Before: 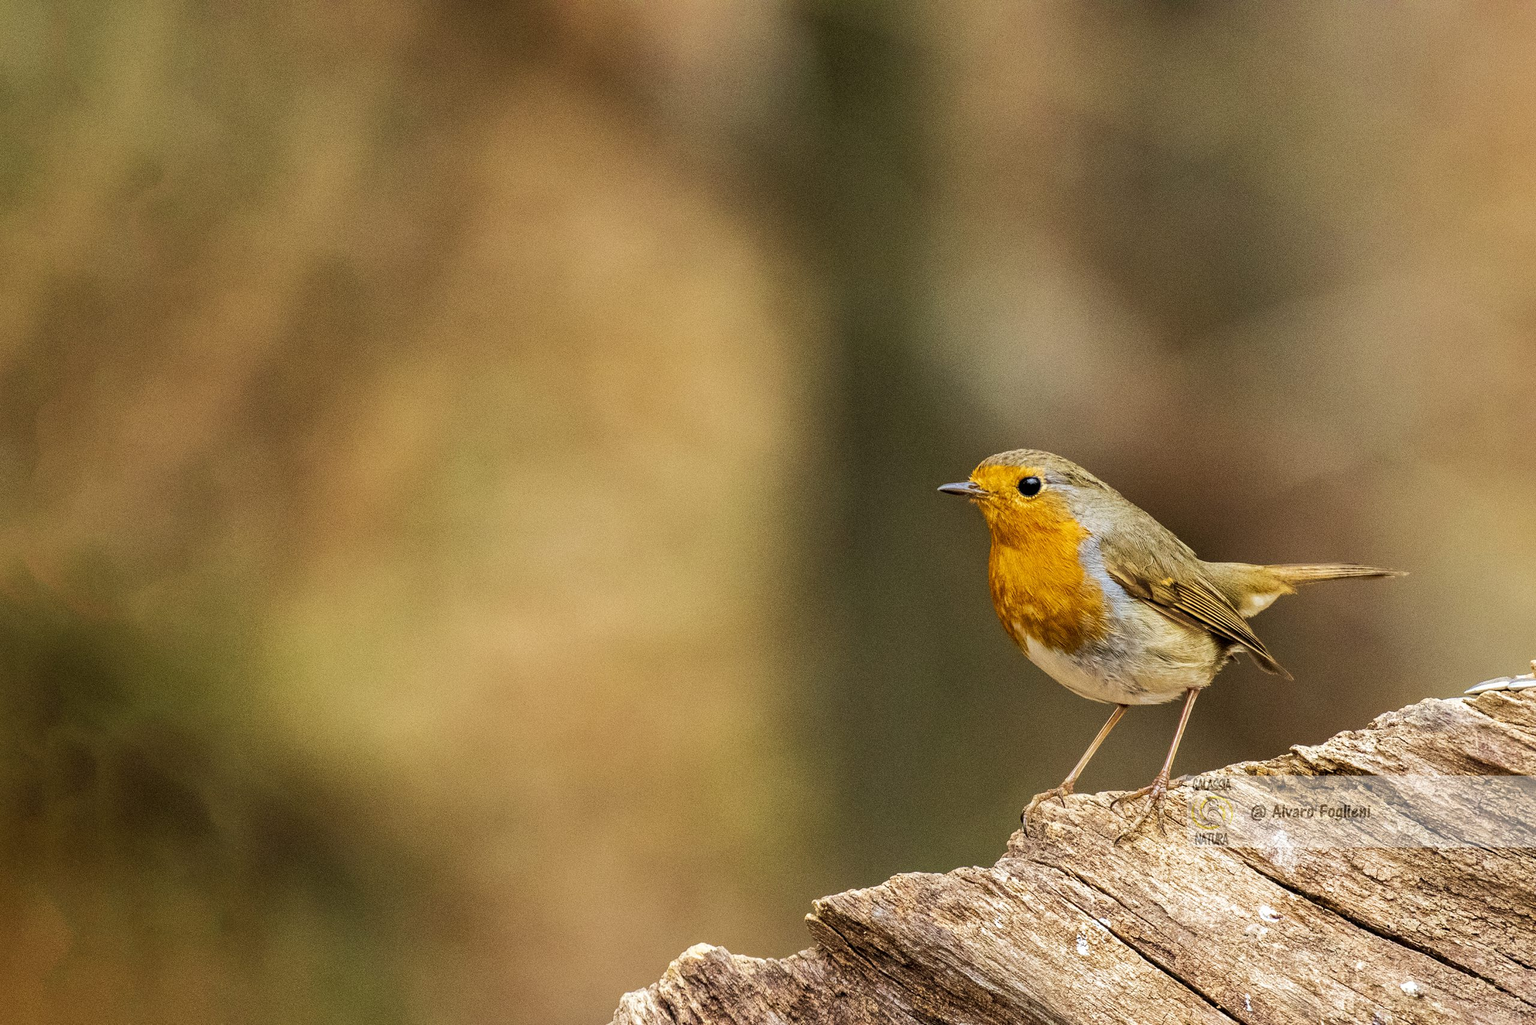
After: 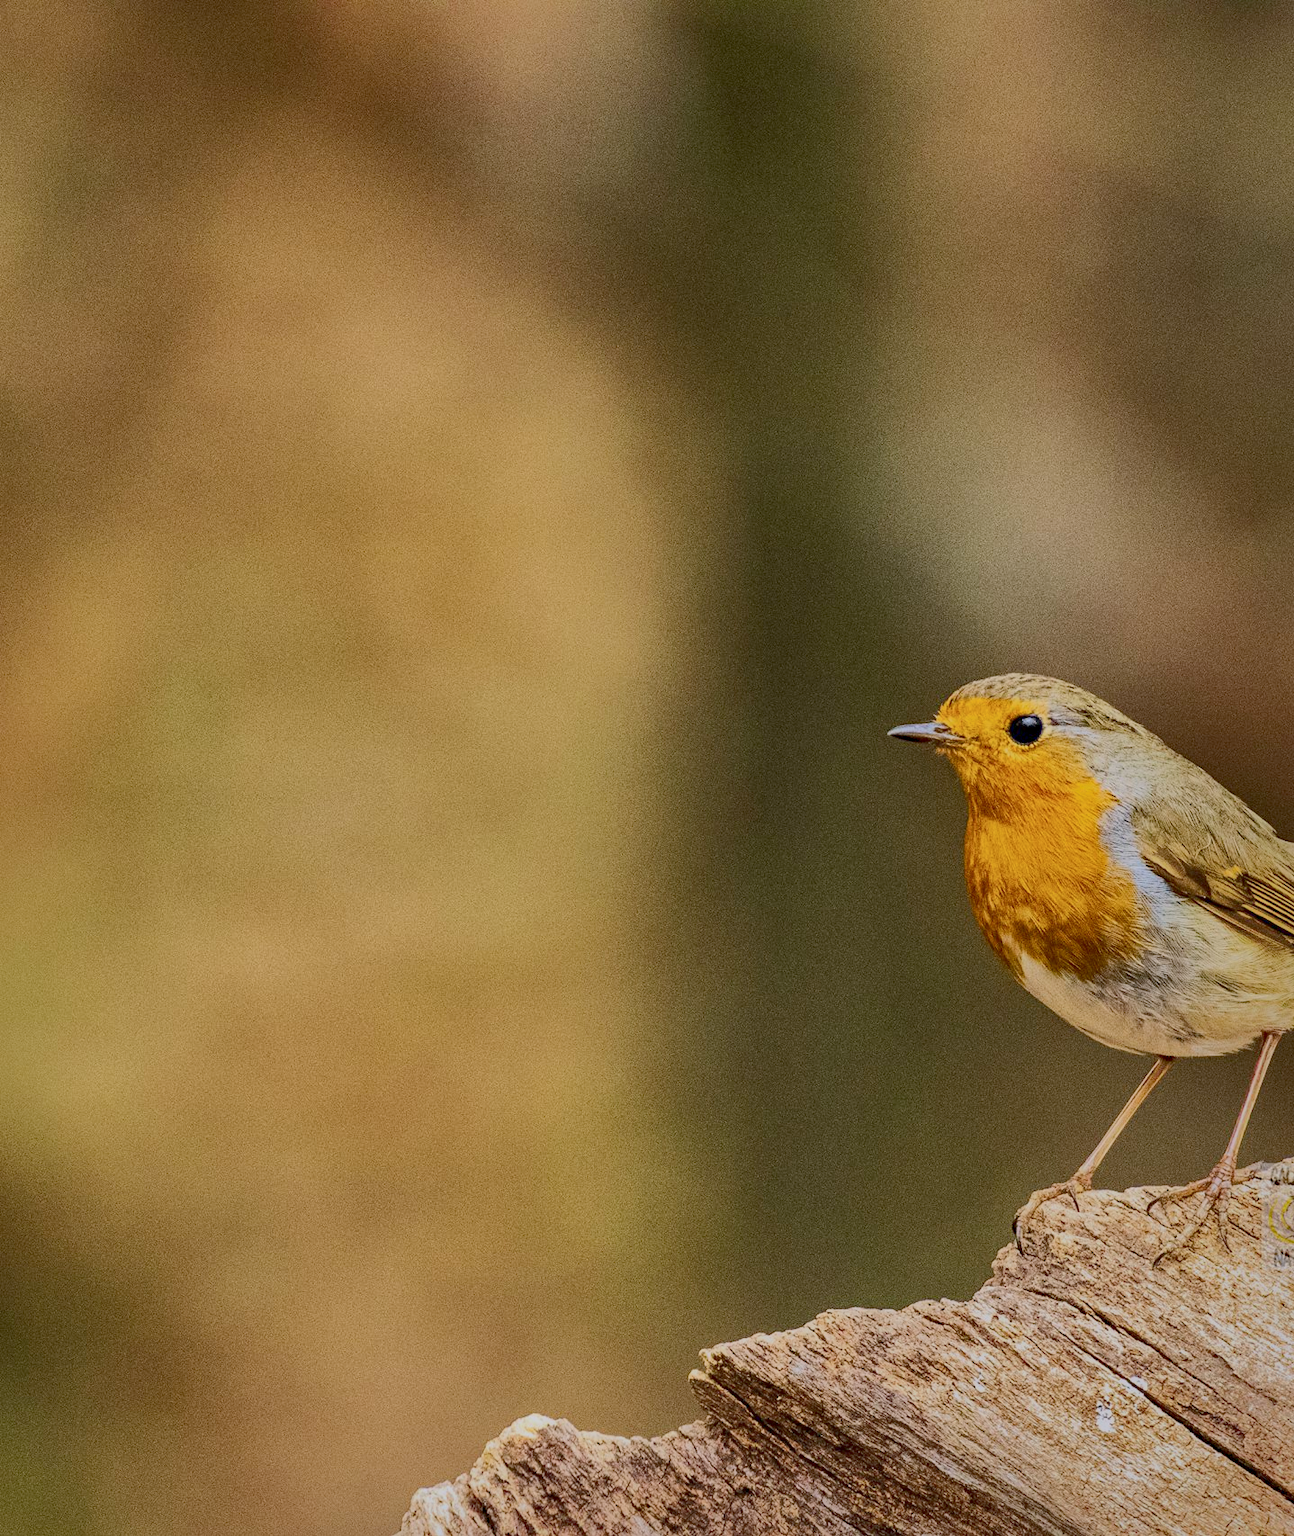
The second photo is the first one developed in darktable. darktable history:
shadows and highlights: shadows 38.43, highlights -74.54
color balance rgb: contrast -30%
white balance: red 1.009, blue 1.027
contrast brightness saturation: contrast 0.28
crop and rotate: left 22.516%, right 21.234%
haze removal: strength 0.29, distance 0.25, compatibility mode true, adaptive false
